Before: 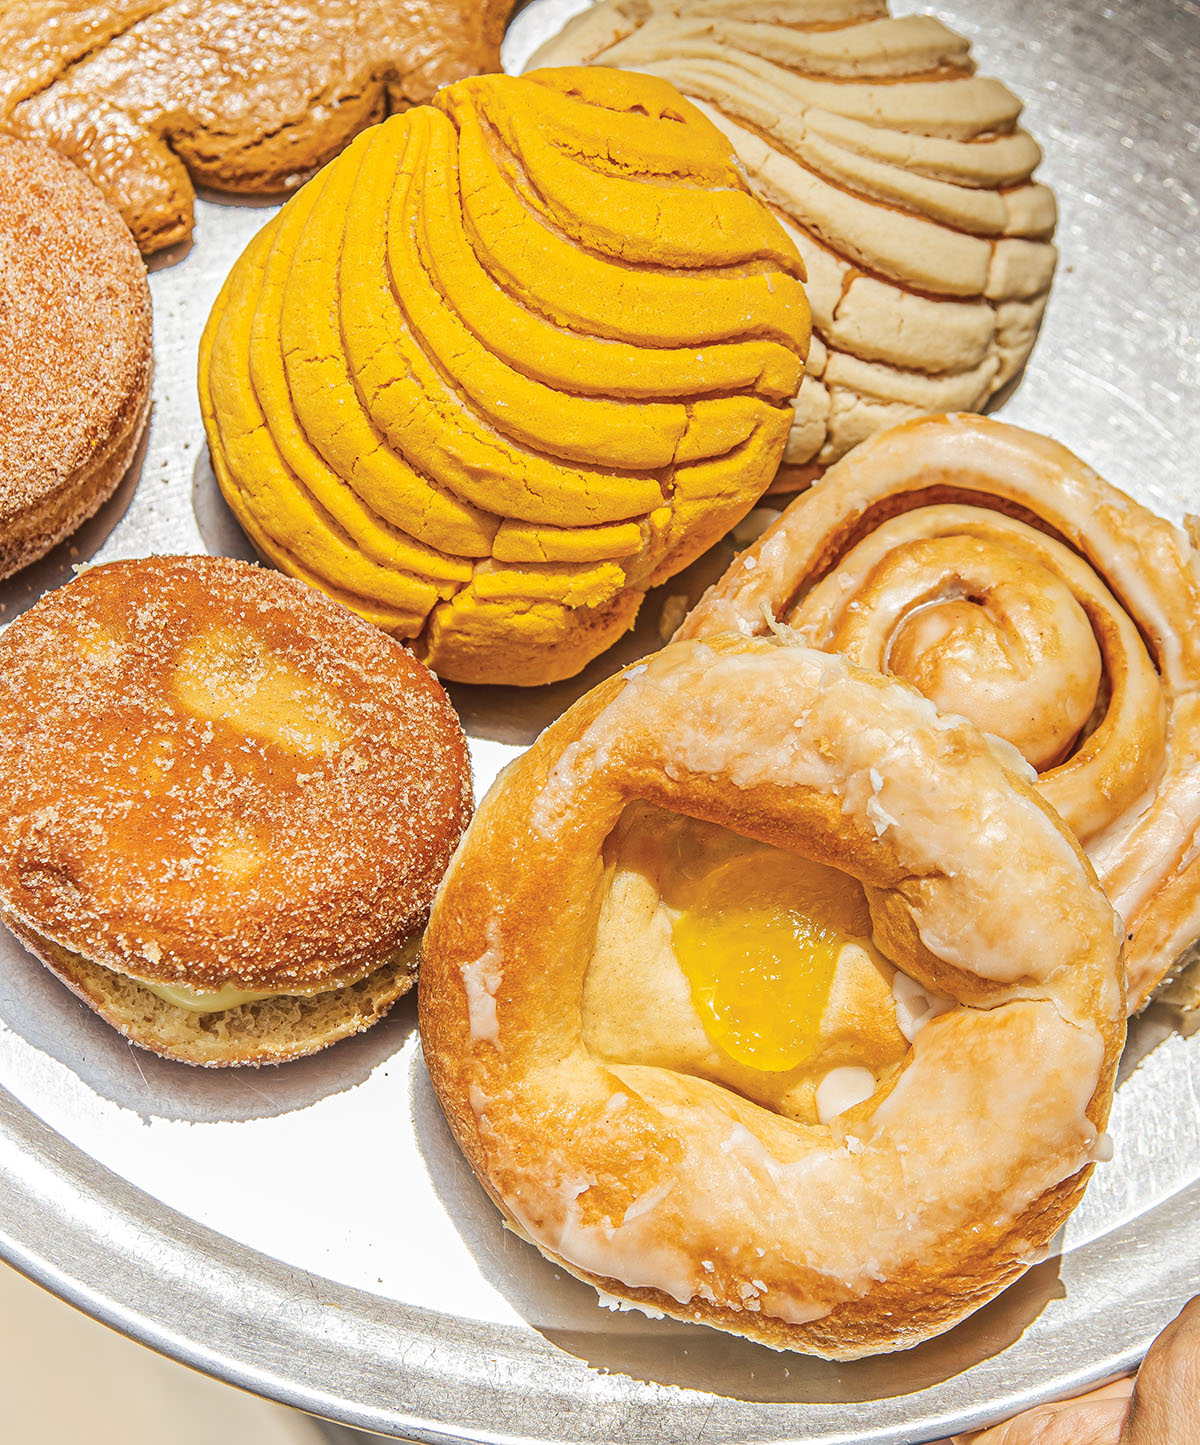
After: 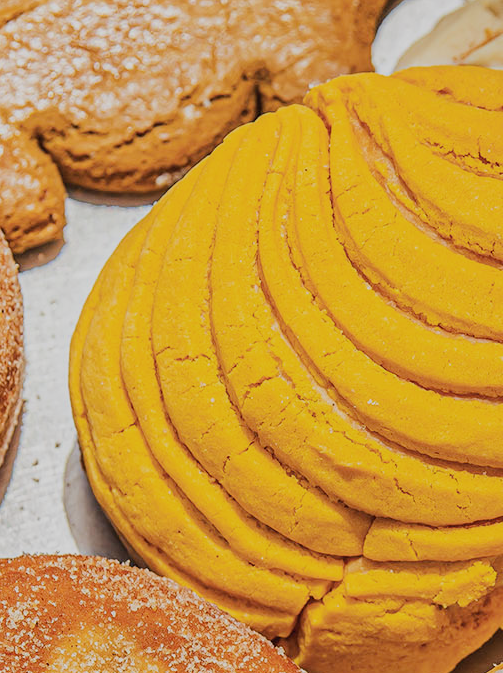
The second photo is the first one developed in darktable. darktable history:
filmic rgb: black relative exposure -8.37 EV, white relative exposure 4.69 EV, threshold 3.04 EV, hardness 3.82, enable highlight reconstruction true
crop and rotate: left 10.823%, top 0.072%, right 47.209%, bottom 53.326%
